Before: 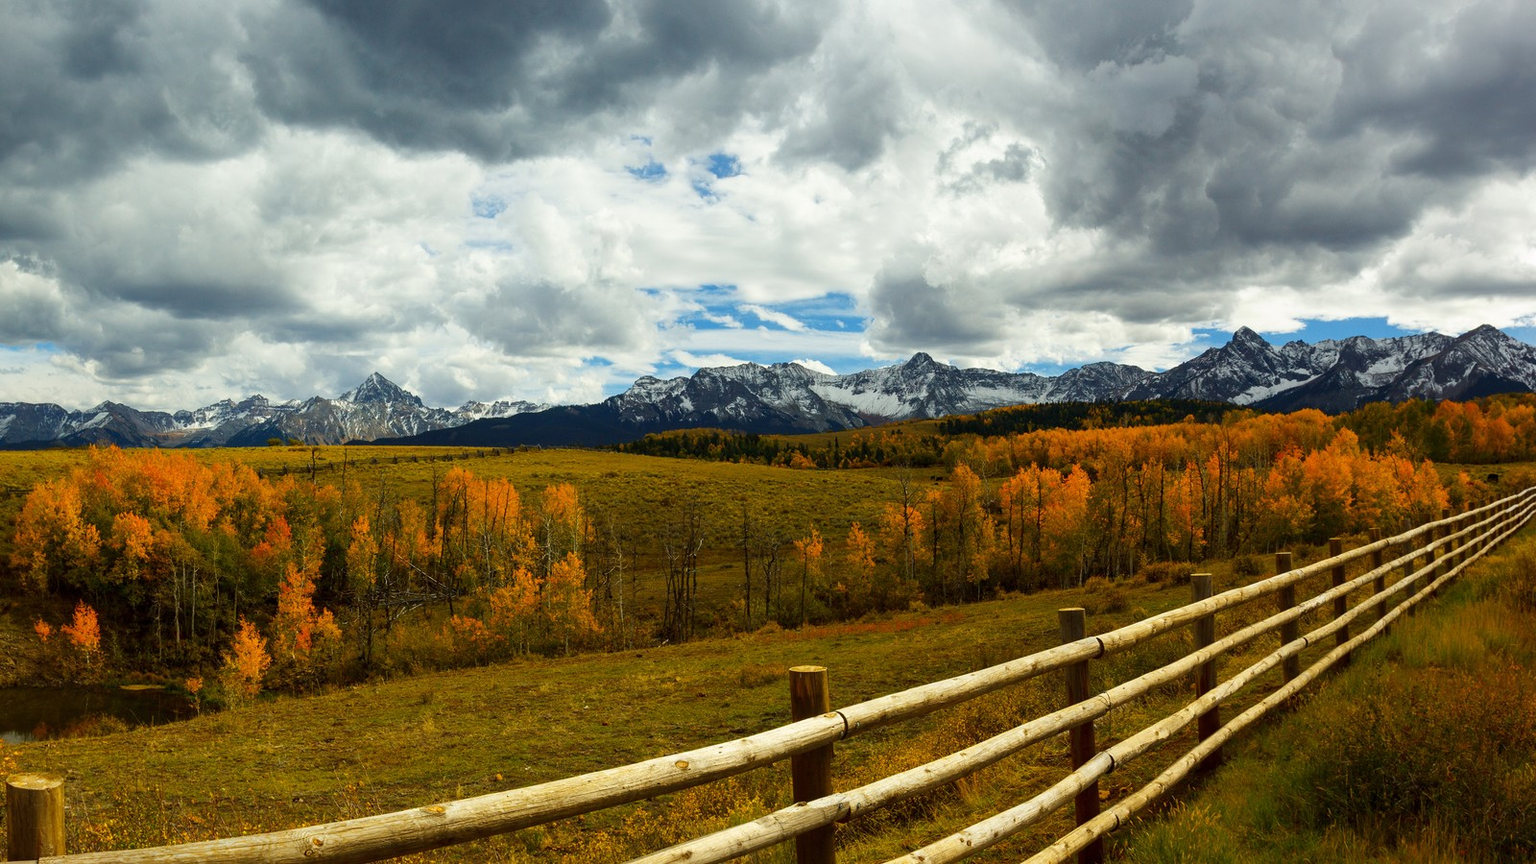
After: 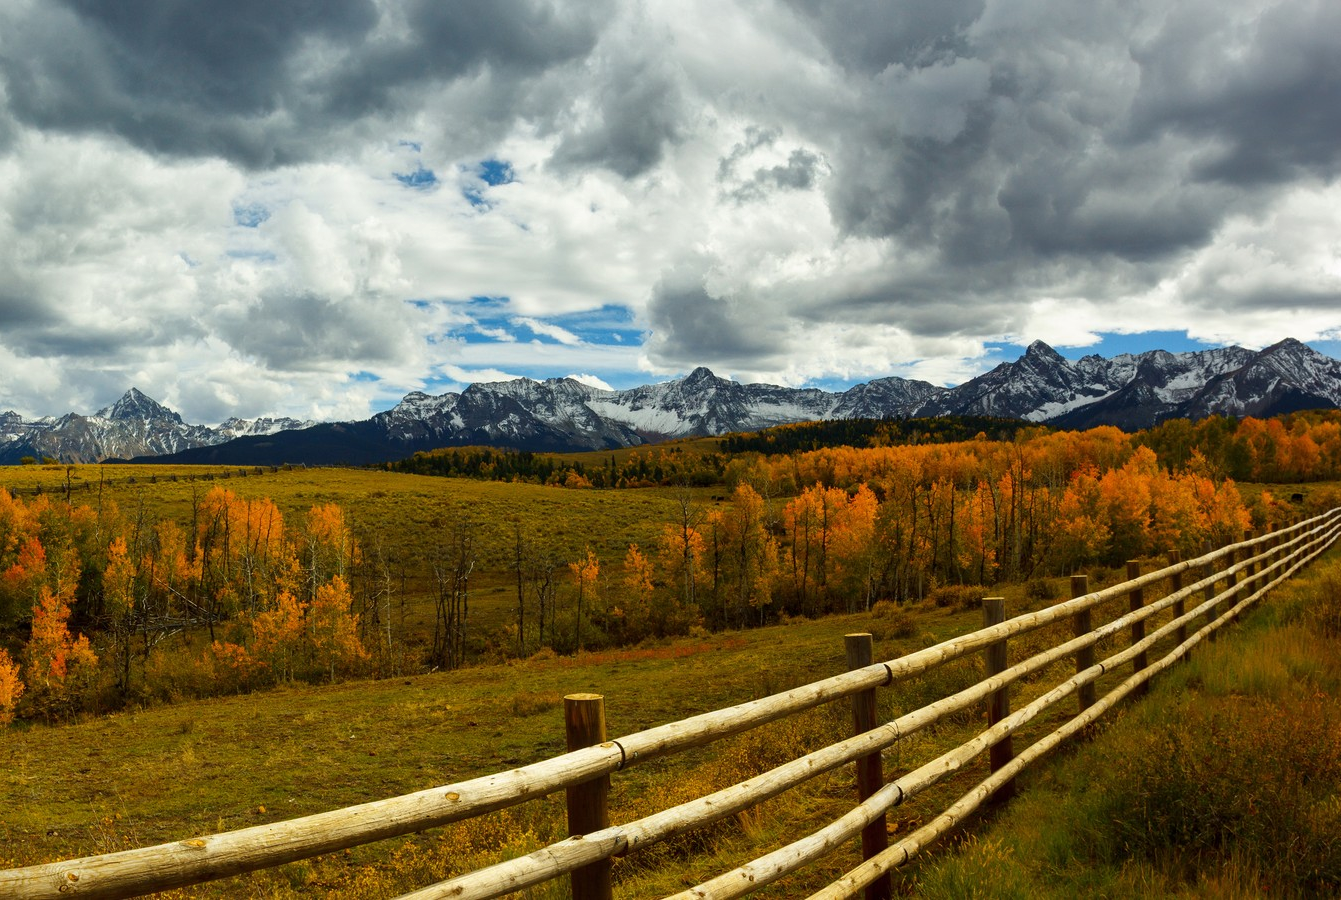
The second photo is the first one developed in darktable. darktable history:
shadows and highlights: shadows 5, soften with gaussian
crop: left 16.145%
